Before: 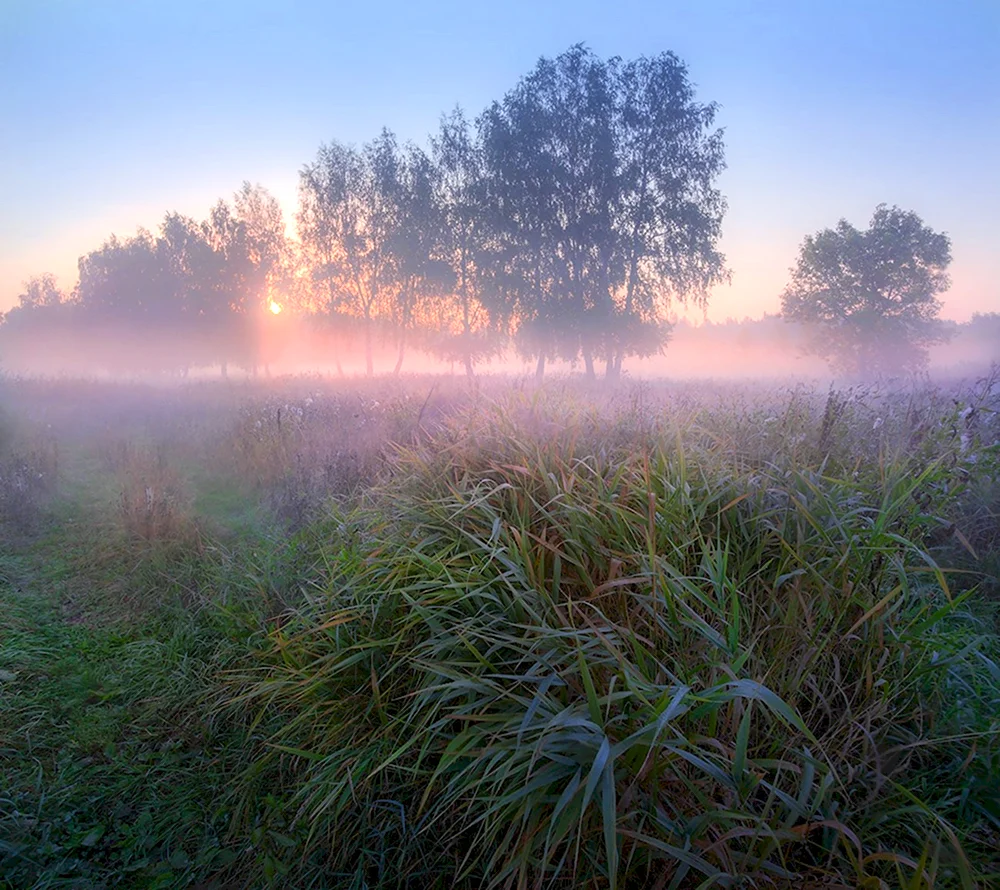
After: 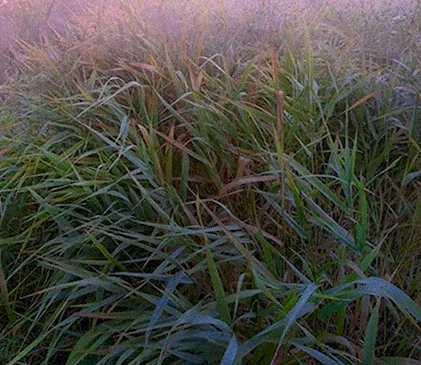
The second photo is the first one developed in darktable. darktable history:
crop: left 37.221%, top 45.169%, right 20.63%, bottom 13.777%
grain: mid-tones bias 0%
